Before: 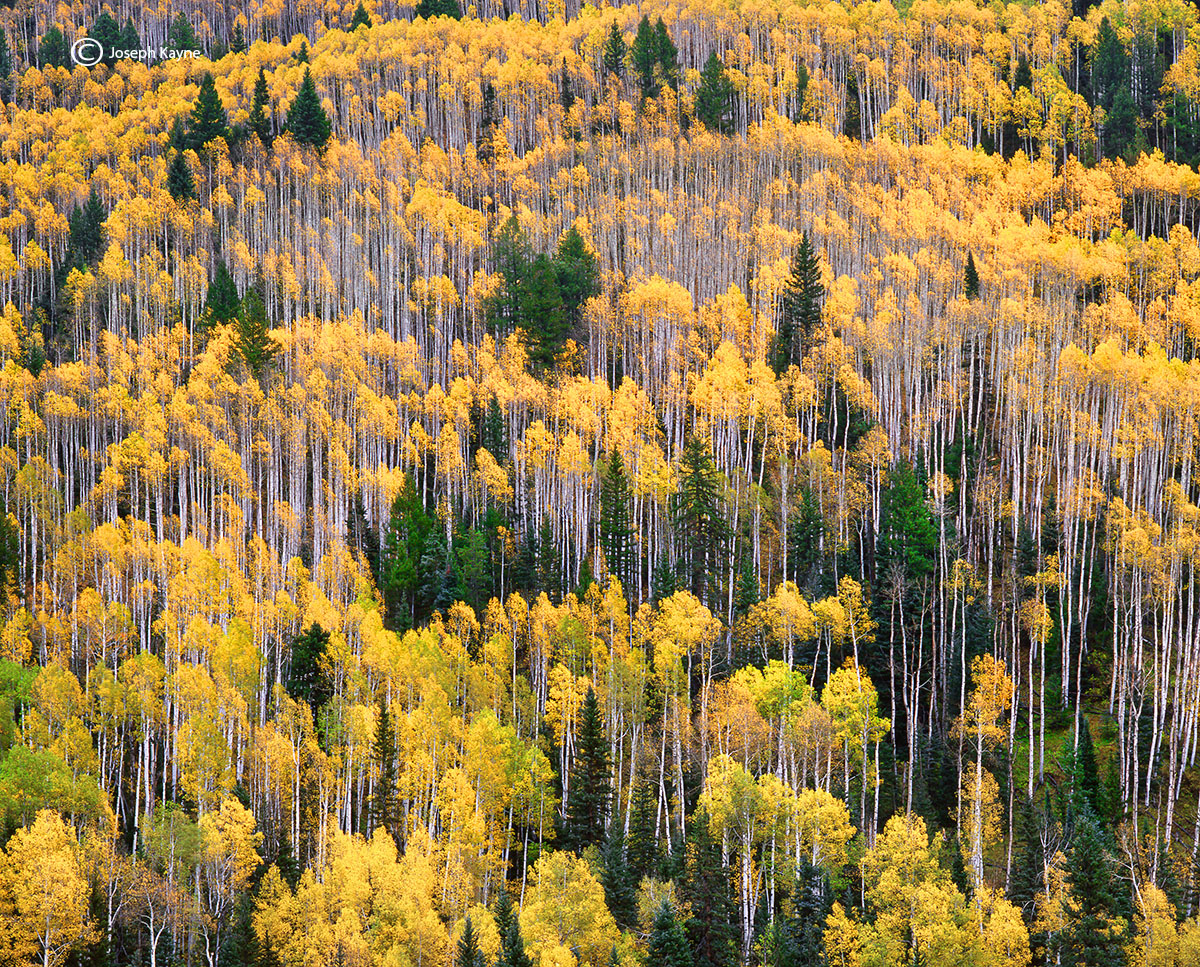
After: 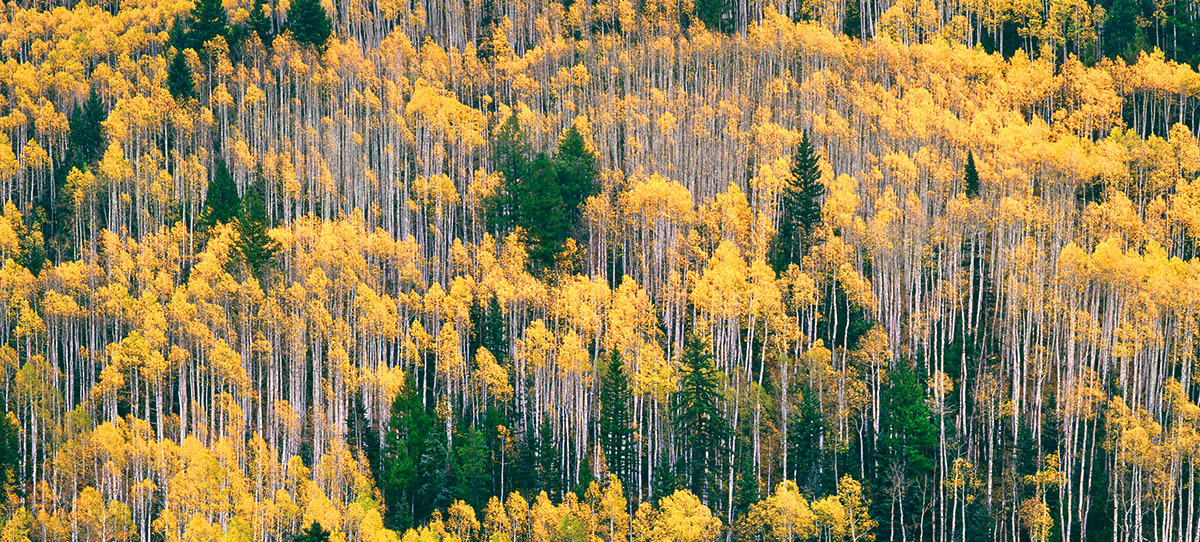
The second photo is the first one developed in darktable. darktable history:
color balance: lift [1.005, 0.99, 1.007, 1.01], gamma [1, 0.979, 1.011, 1.021], gain [0.923, 1.098, 1.025, 0.902], input saturation 90.45%, contrast 7.73%, output saturation 105.91%
crop and rotate: top 10.605%, bottom 33.274%
